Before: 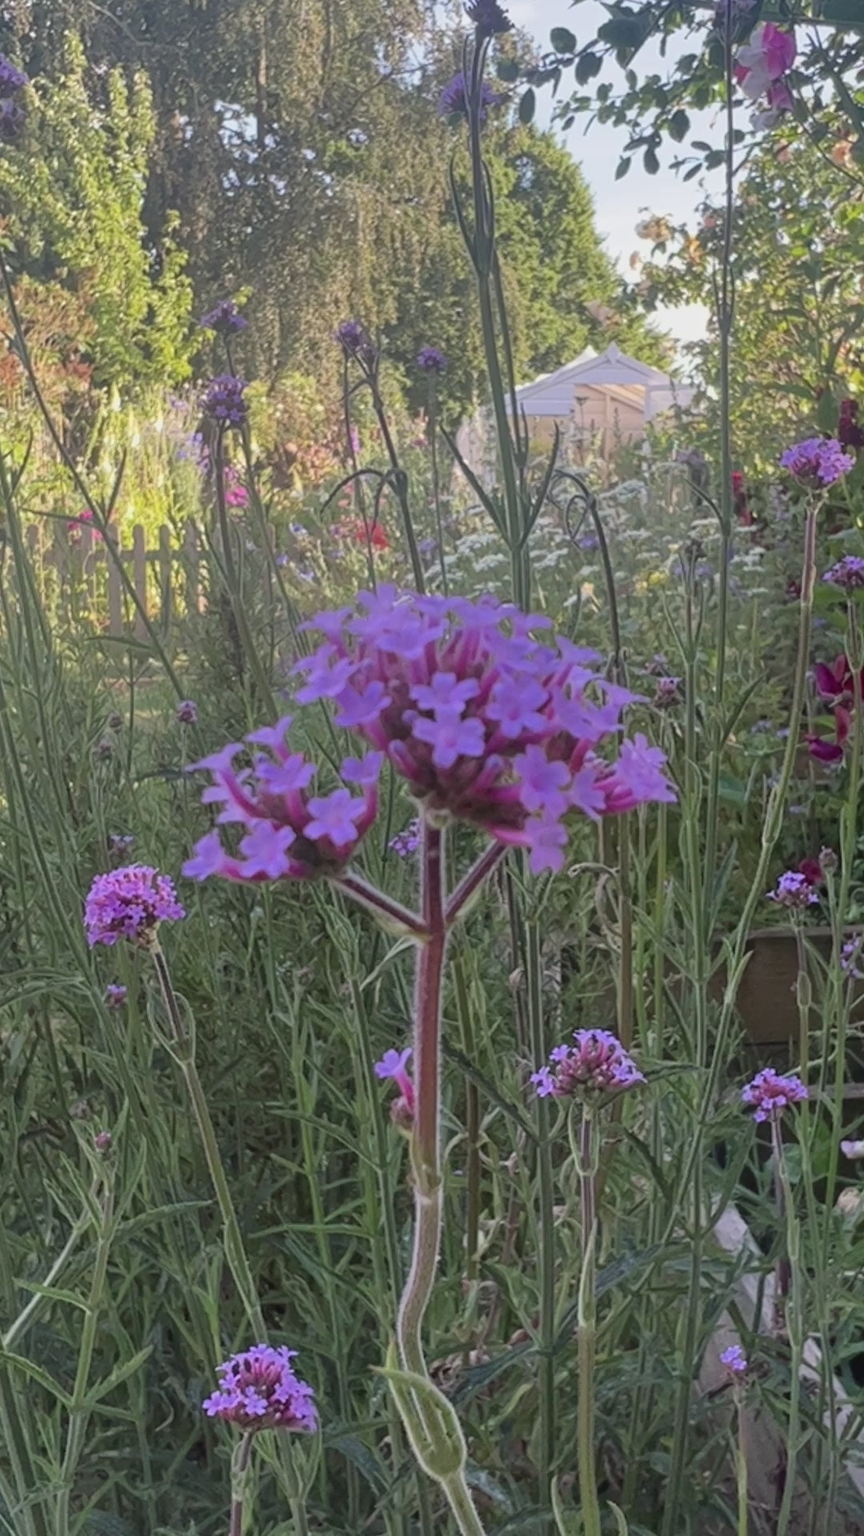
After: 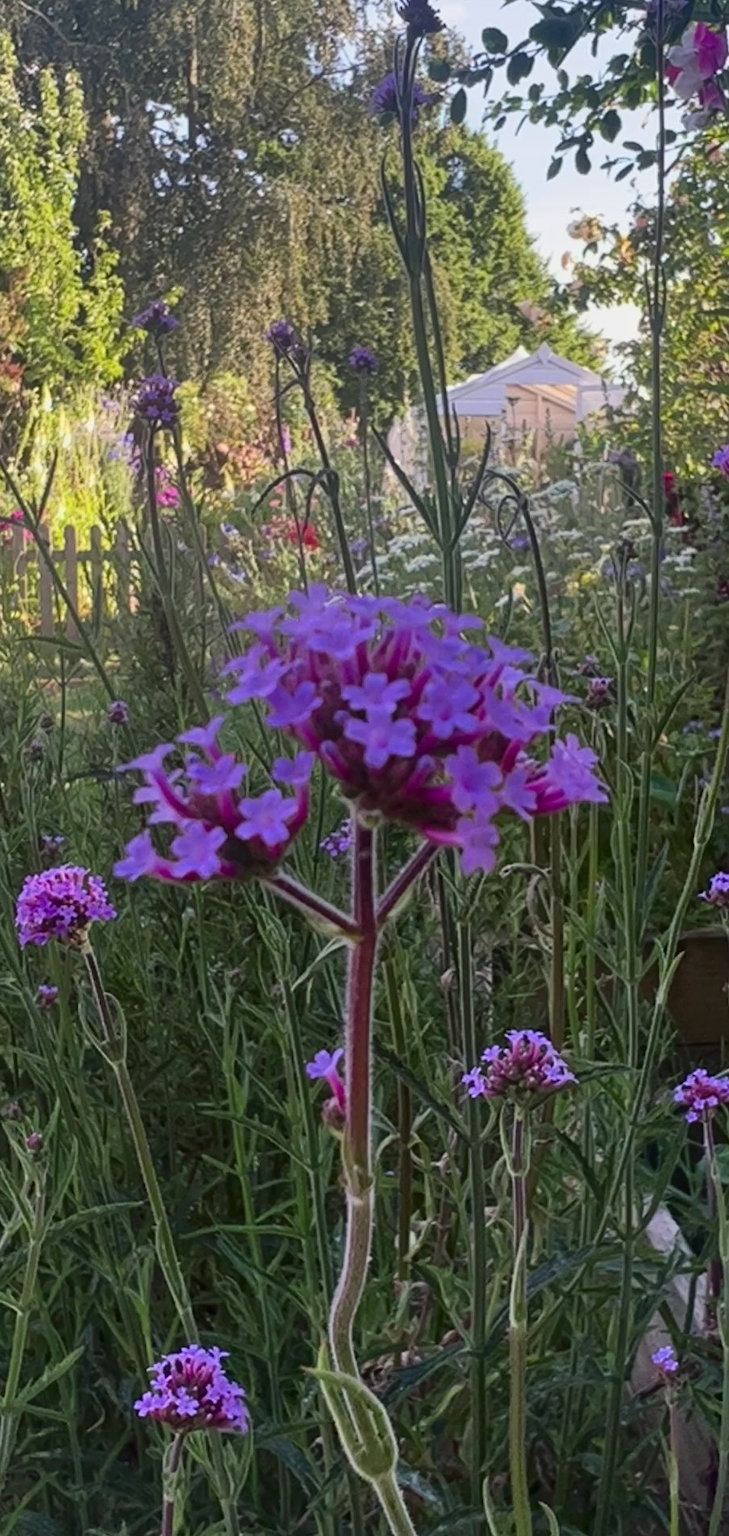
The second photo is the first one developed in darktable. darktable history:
crop: left 8.017%, right 7.481%
contrast brightness saturation: contrast 0.191, brightness -0.11, saturation 0.206
